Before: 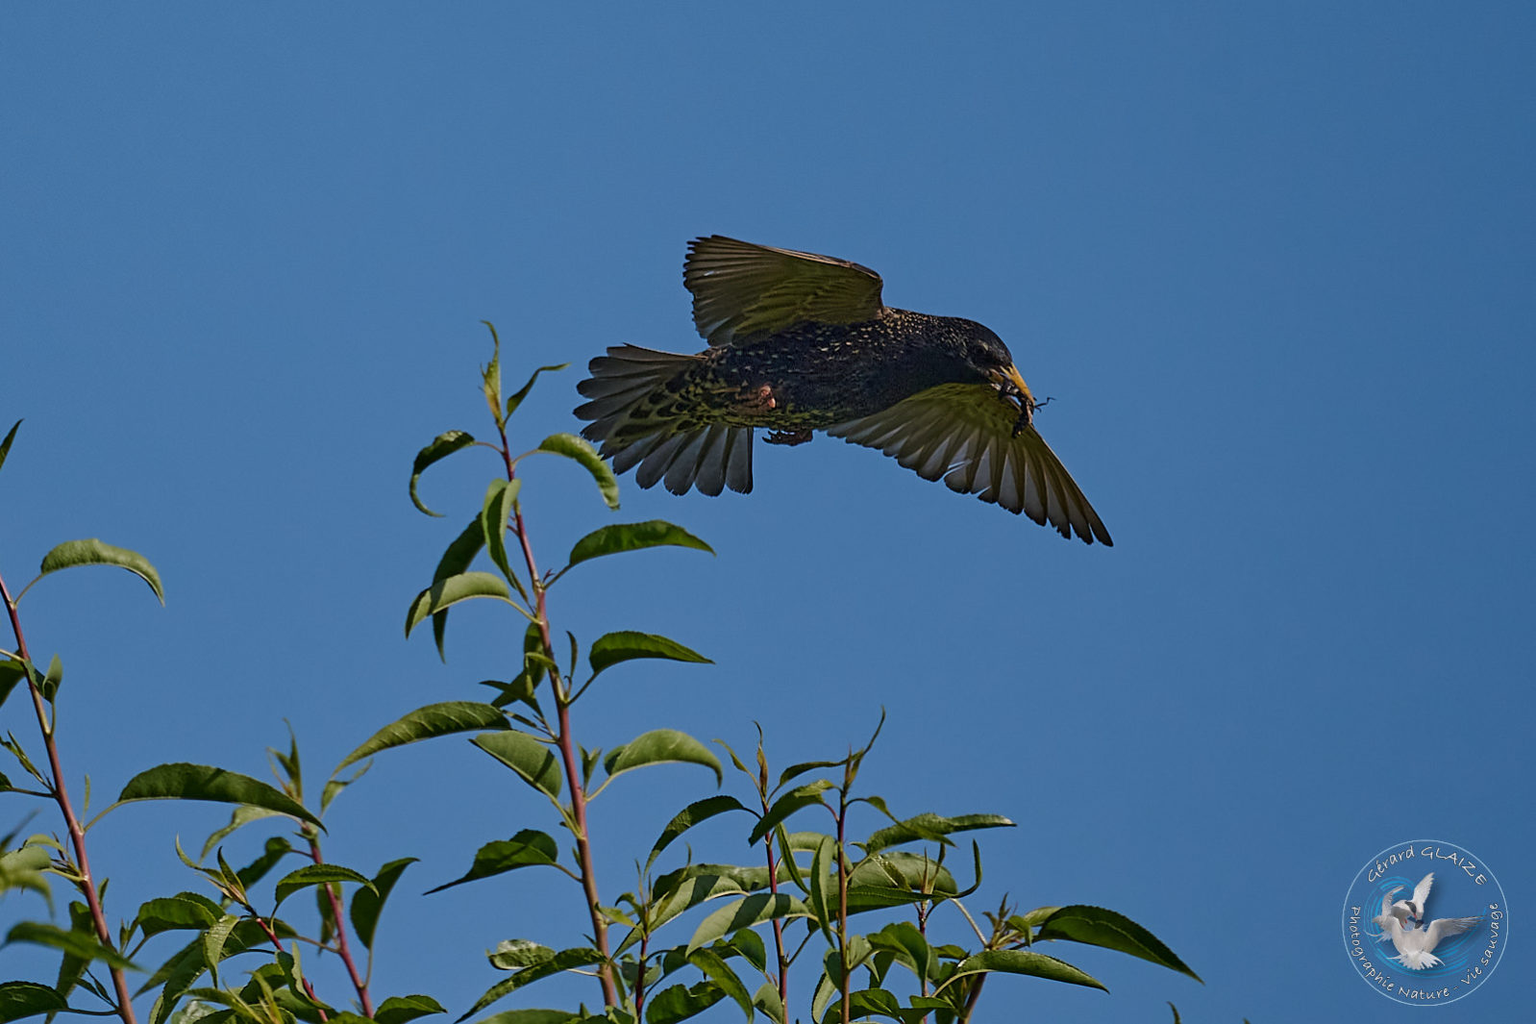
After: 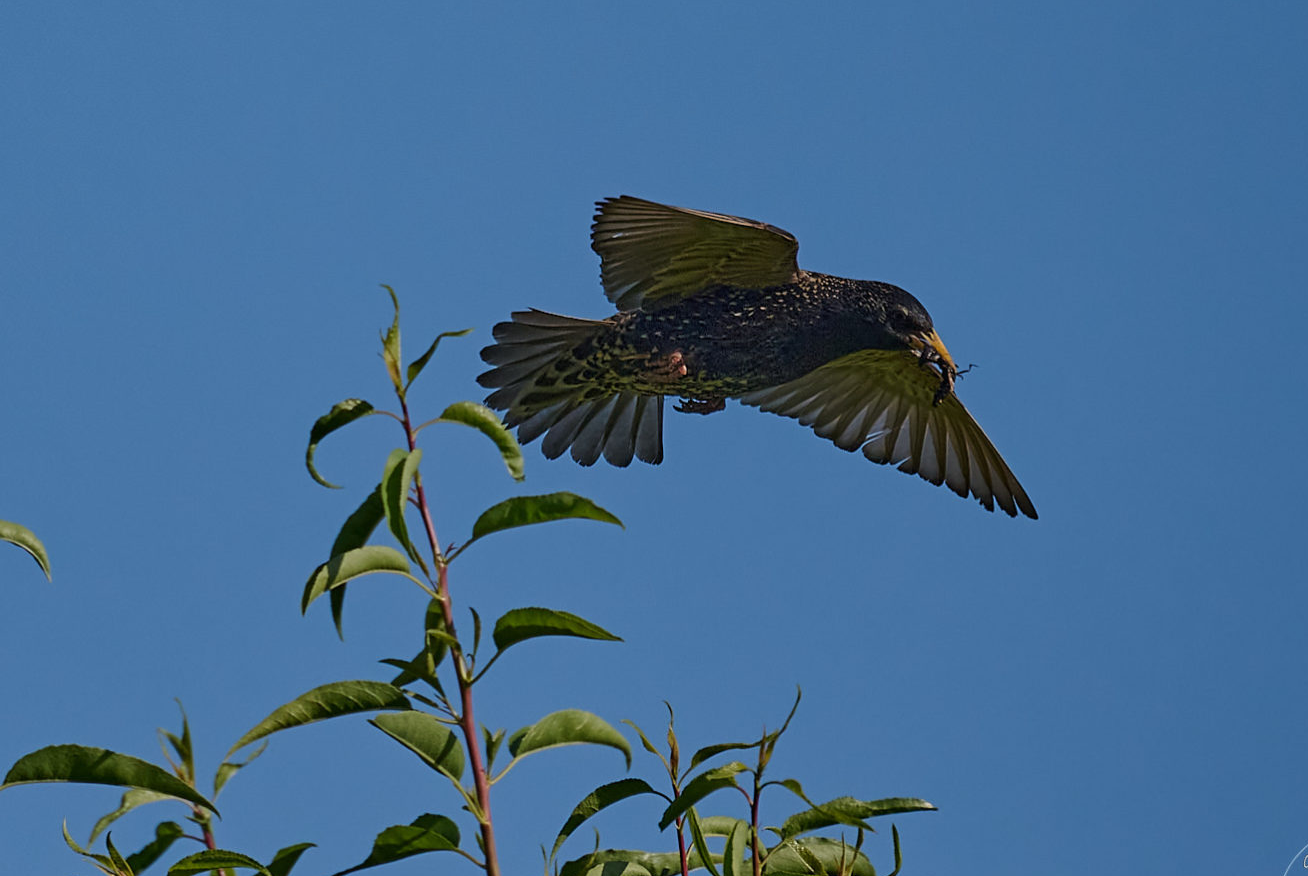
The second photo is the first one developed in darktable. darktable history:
crop and rotate: left 7.528%, top 4.667%, right 10.594%, bottom 13.048%
